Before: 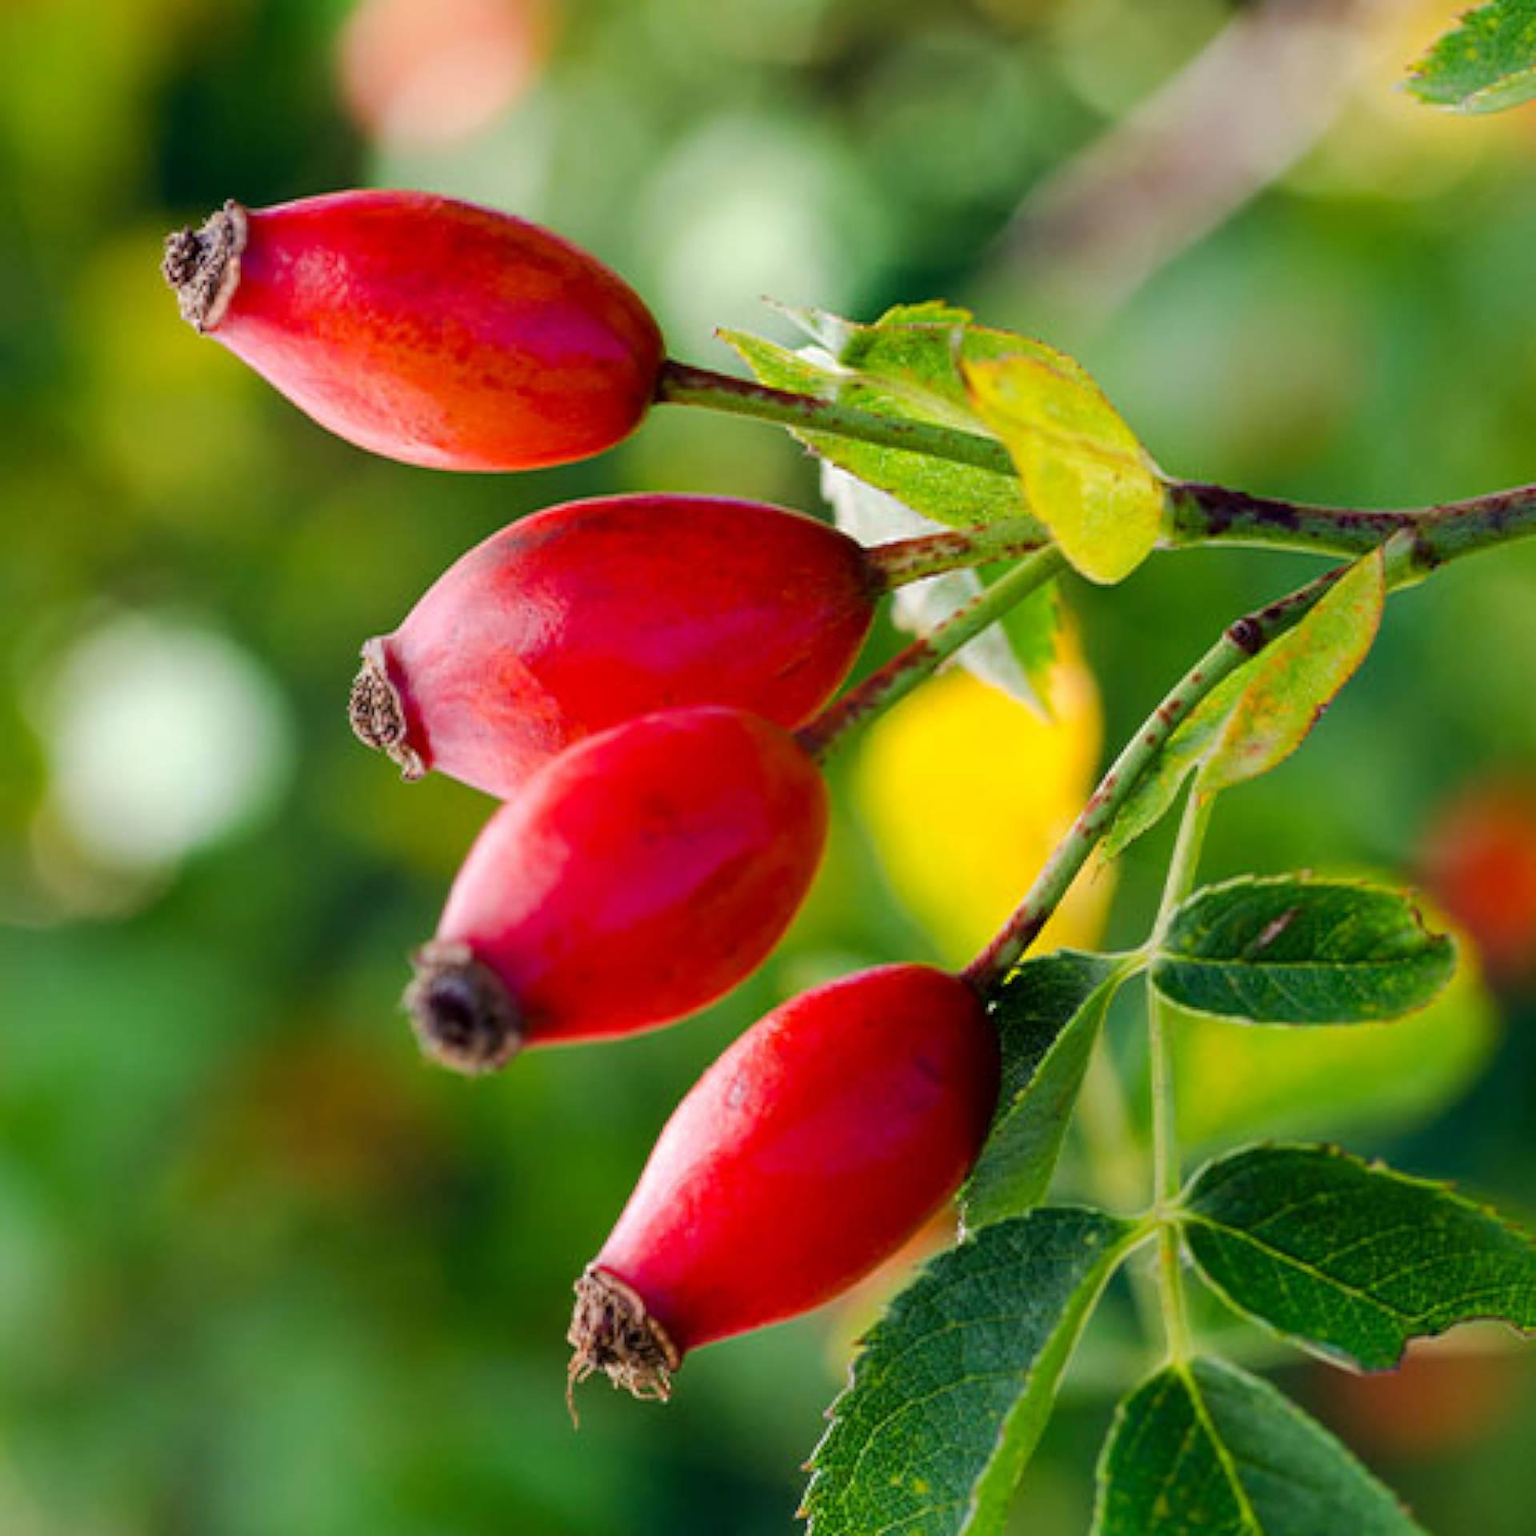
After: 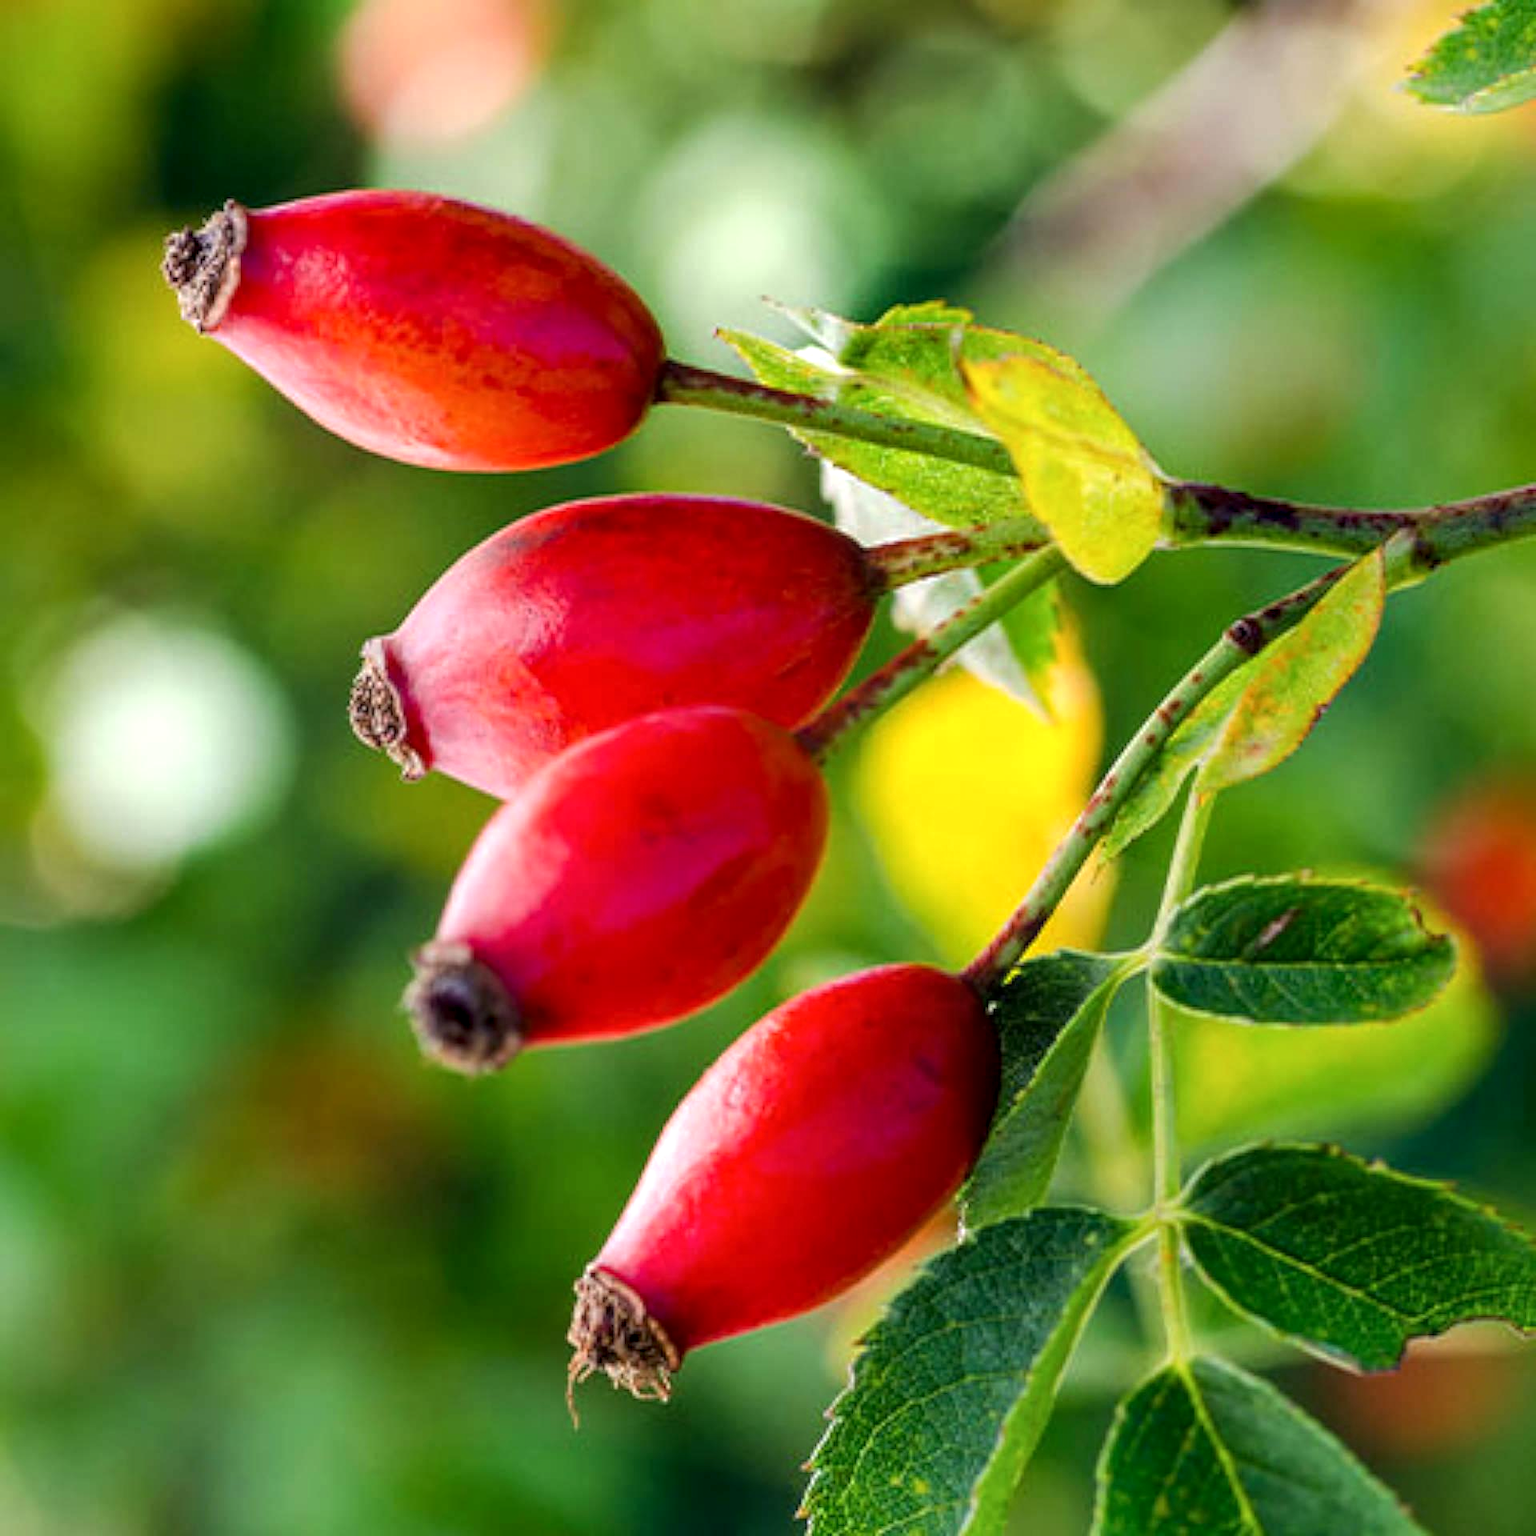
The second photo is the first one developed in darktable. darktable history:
exposure: exposure 0.197 EV, compensate highlight preservation false
local contrast: on, module defaults
